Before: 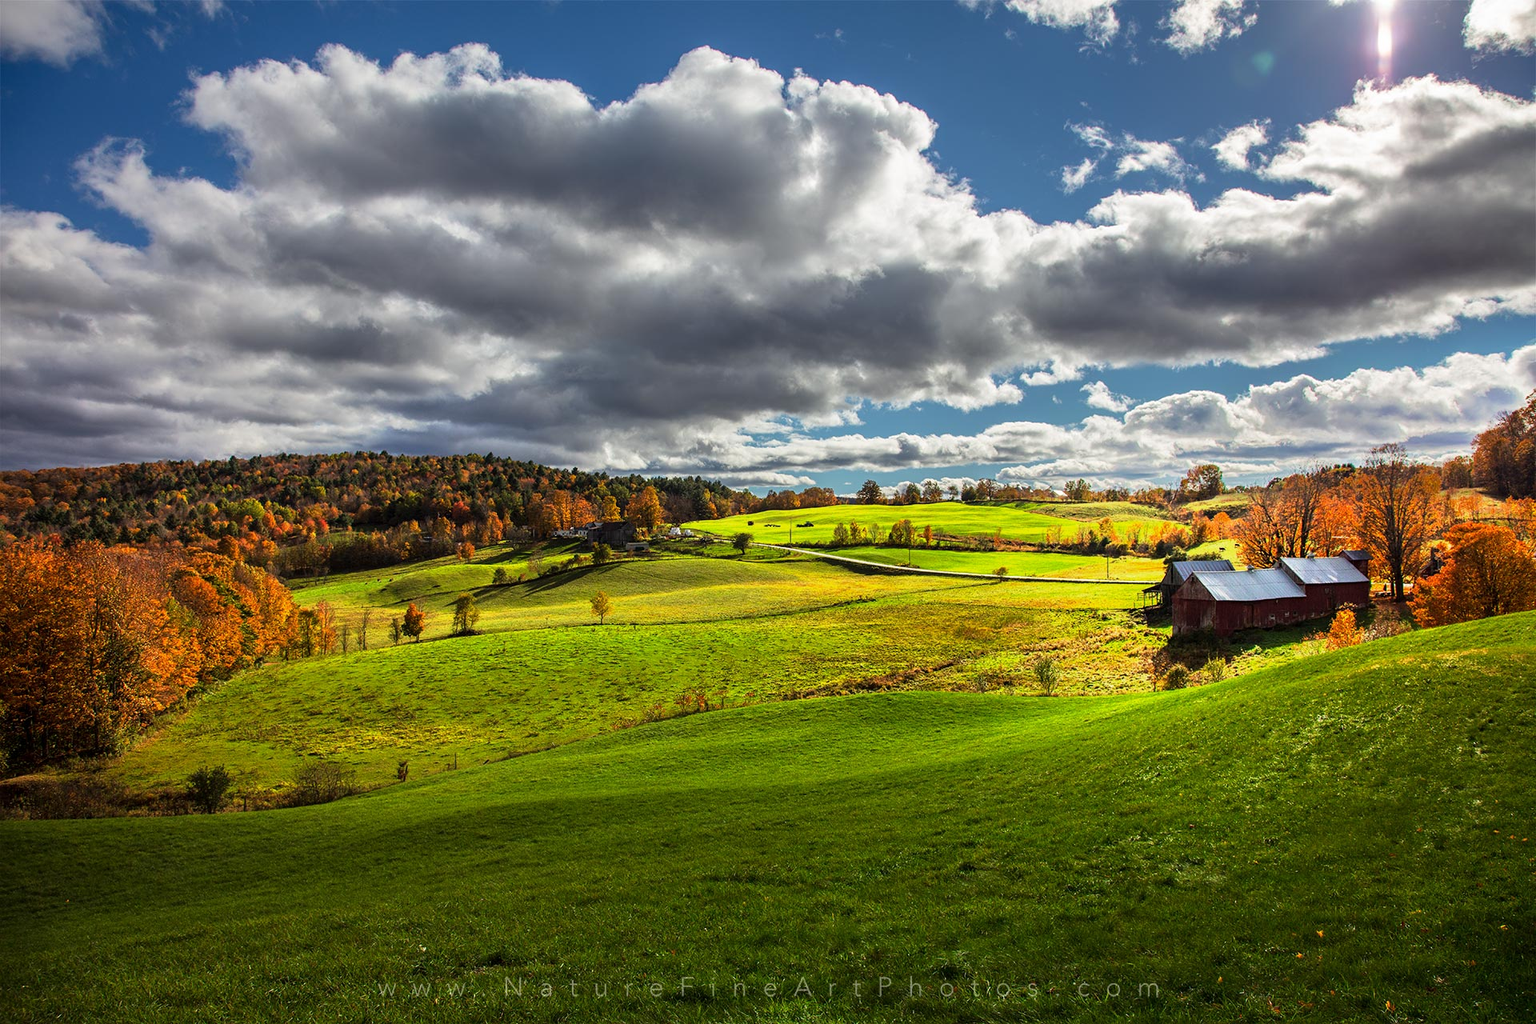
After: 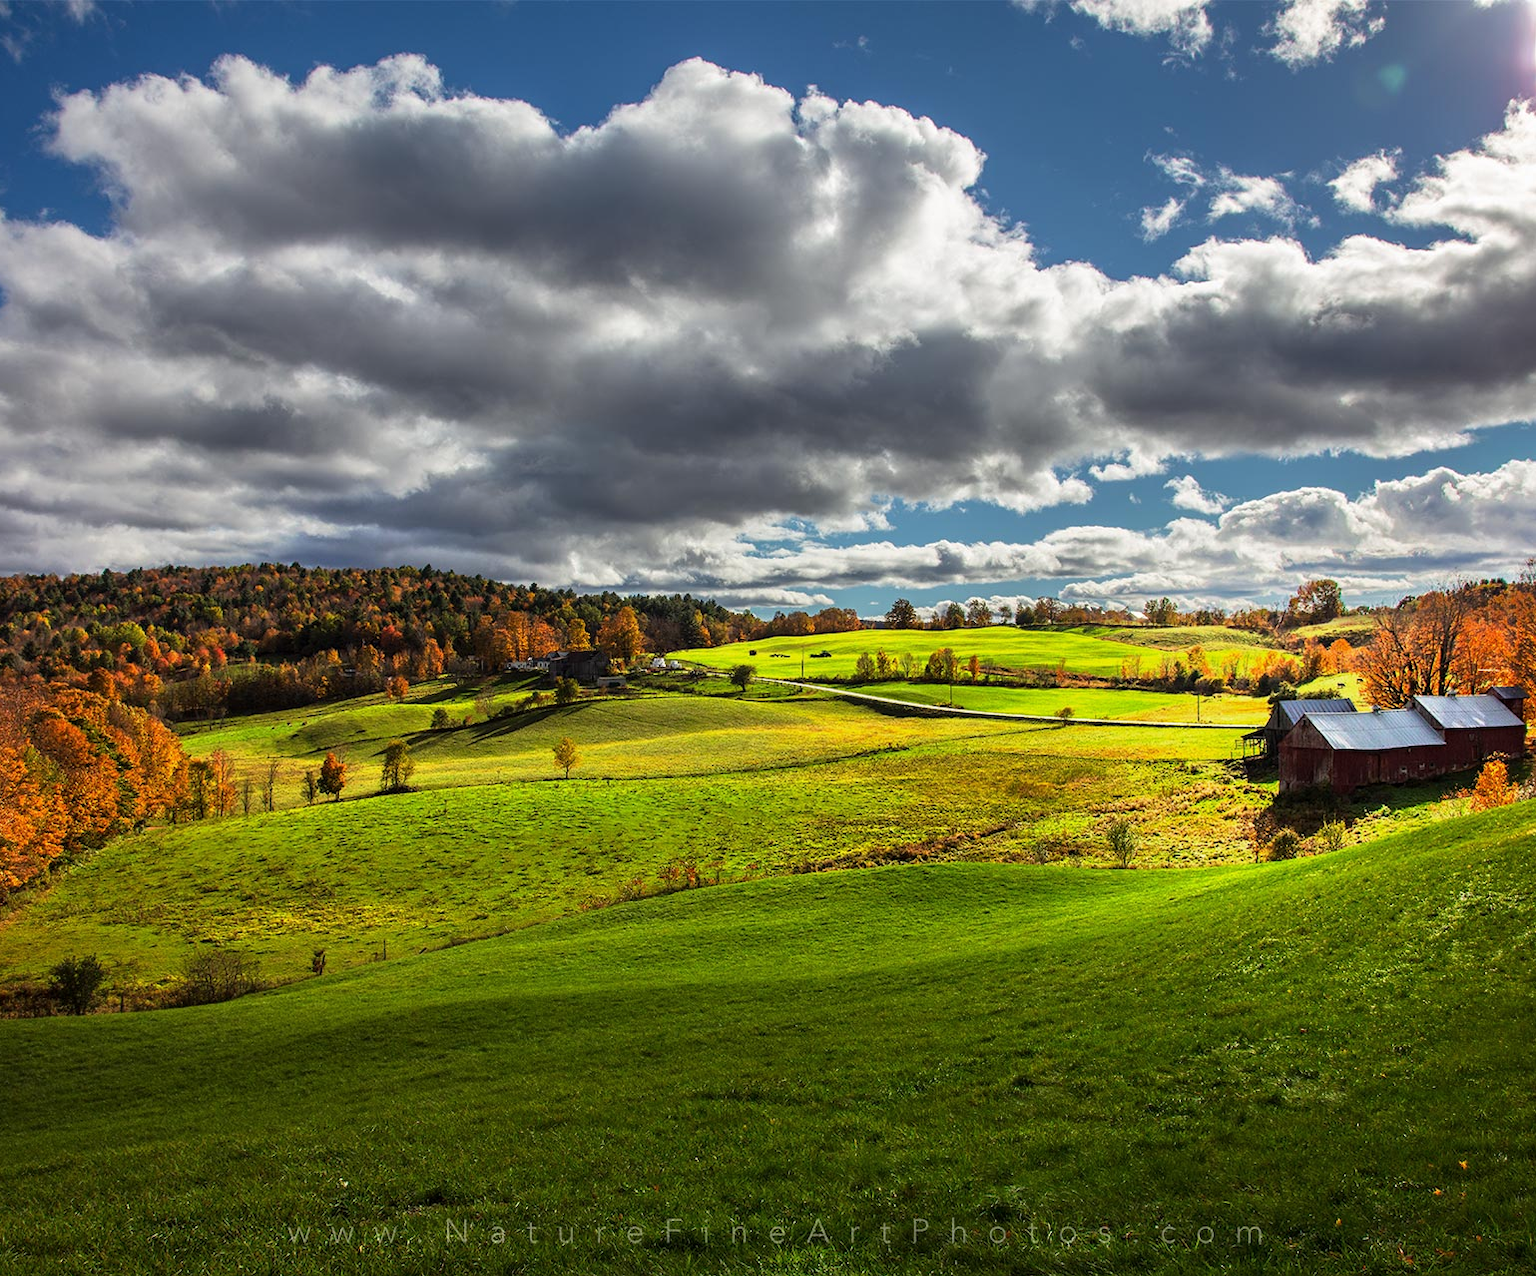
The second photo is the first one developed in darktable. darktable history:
crop and rotate: left 9.597%, right 10.195%
levels: mode automatic, gray 50.8%
